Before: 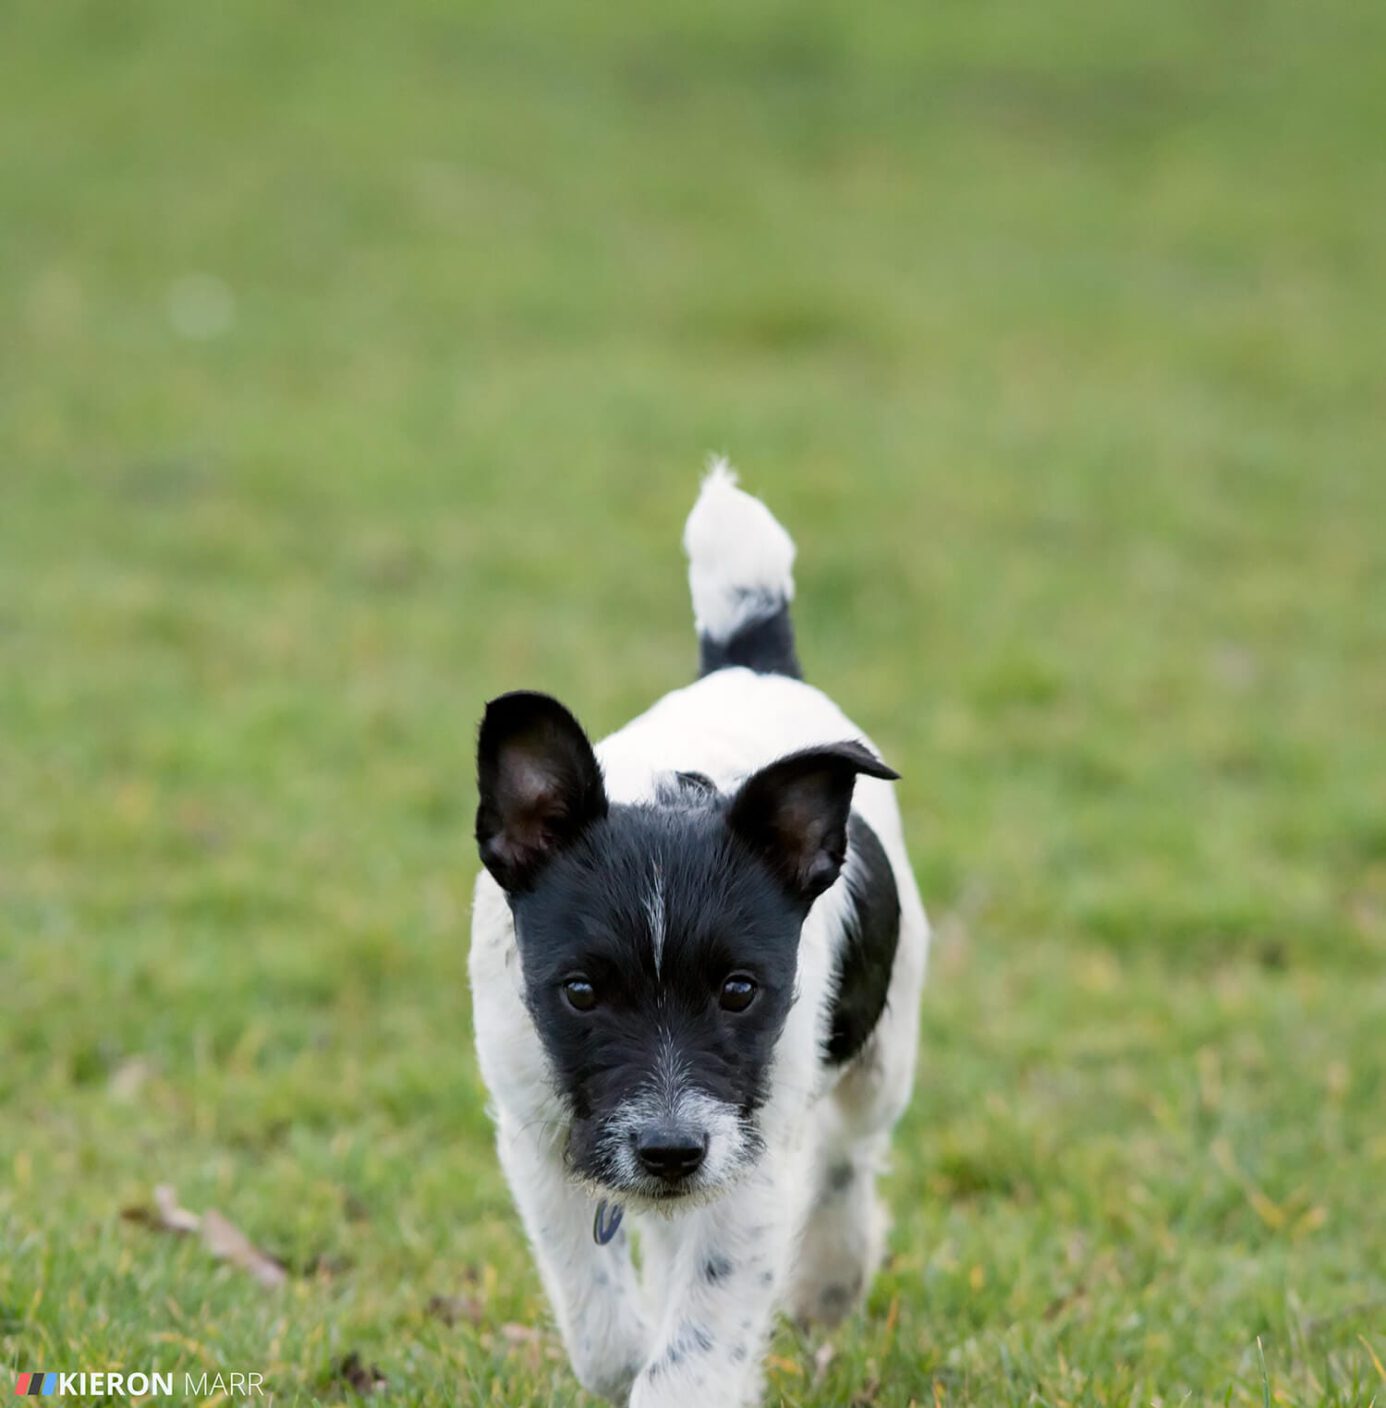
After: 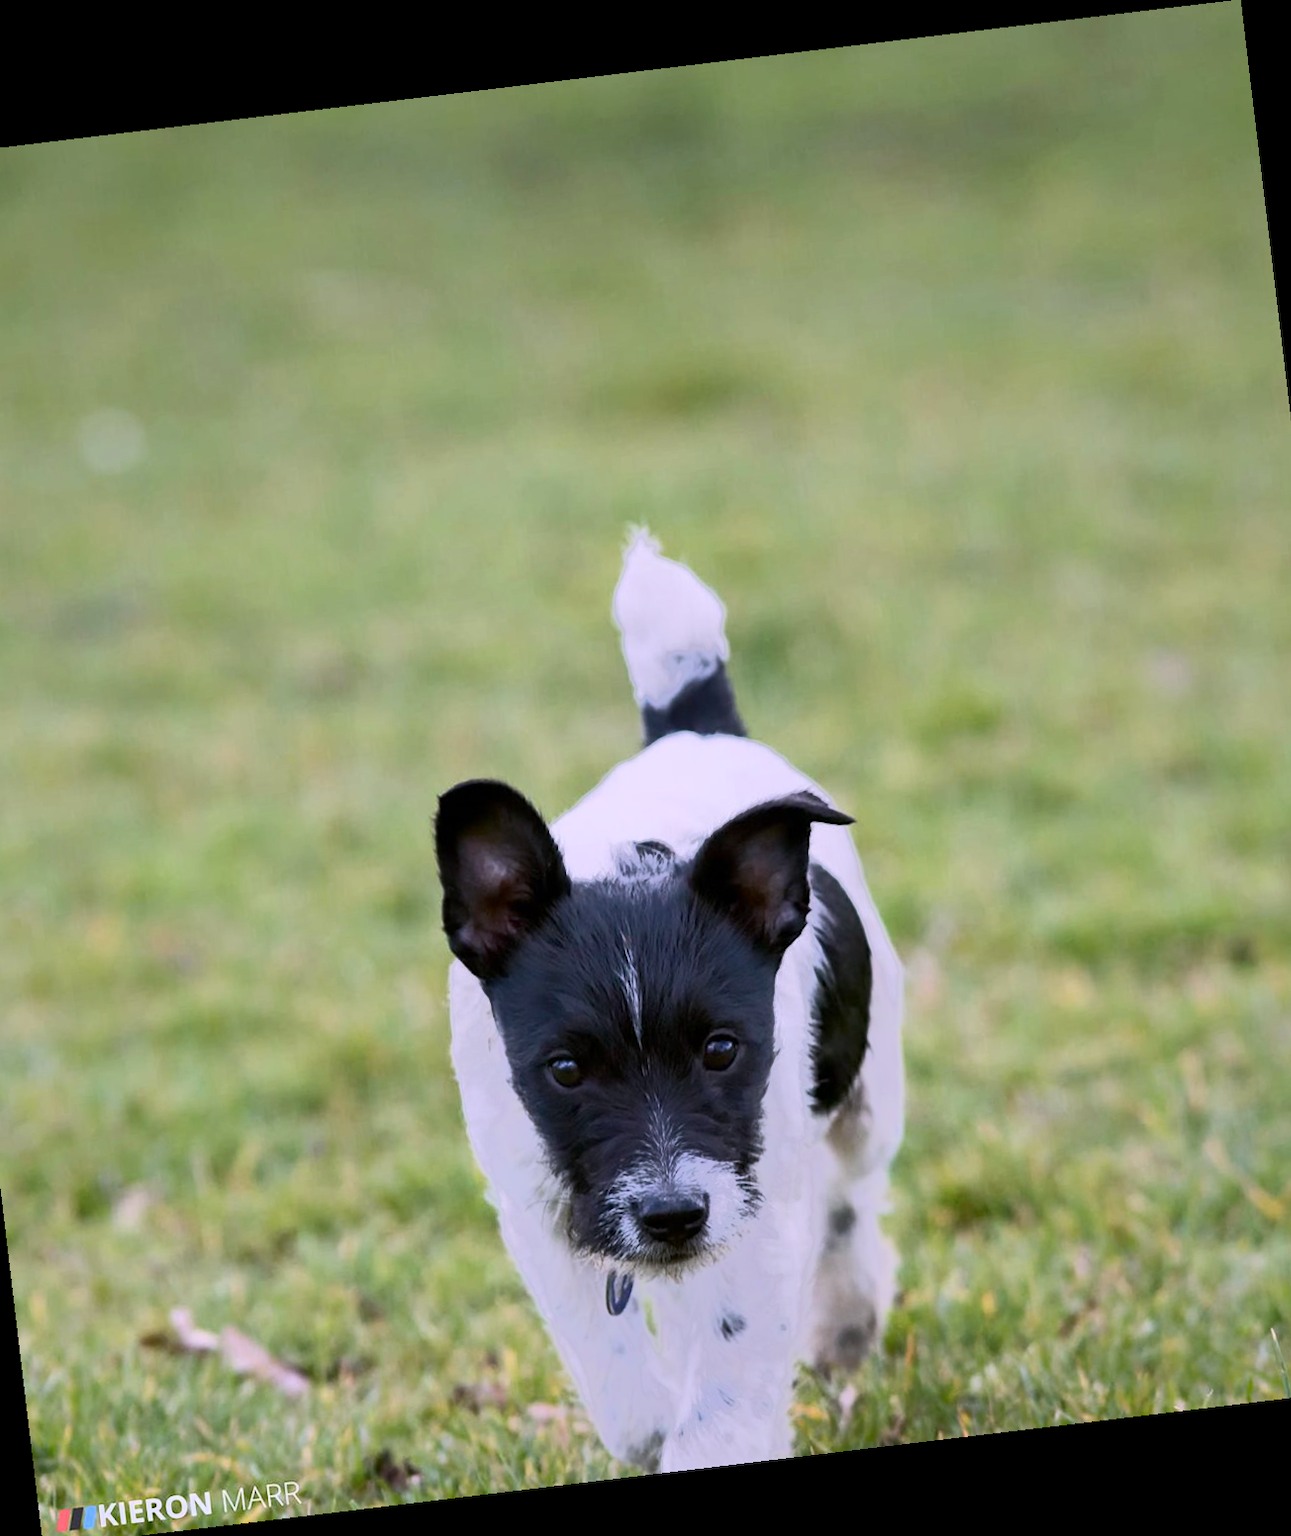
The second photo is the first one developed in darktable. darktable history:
rotate and perspective: rotation -6.83°, automatic cropping off
contrast brightness saturation: contrast 0.14
white balance: red 1.042, blue 1.17
crop: left 8.026%, right 7.374%
tone equalizer: -7 EV -0.63 EV, -6 EV 1 EV, -5 EV -0.45 EV, -4 EV 0.43 EV, -3 EV 0.41 EV, -2 EV 0.15 EV, -1 EV -0.15 EV, +0 EV -0.39 EV, smoothing diameter 25%, edges refinement/feathering 10, preserve details guided filter
